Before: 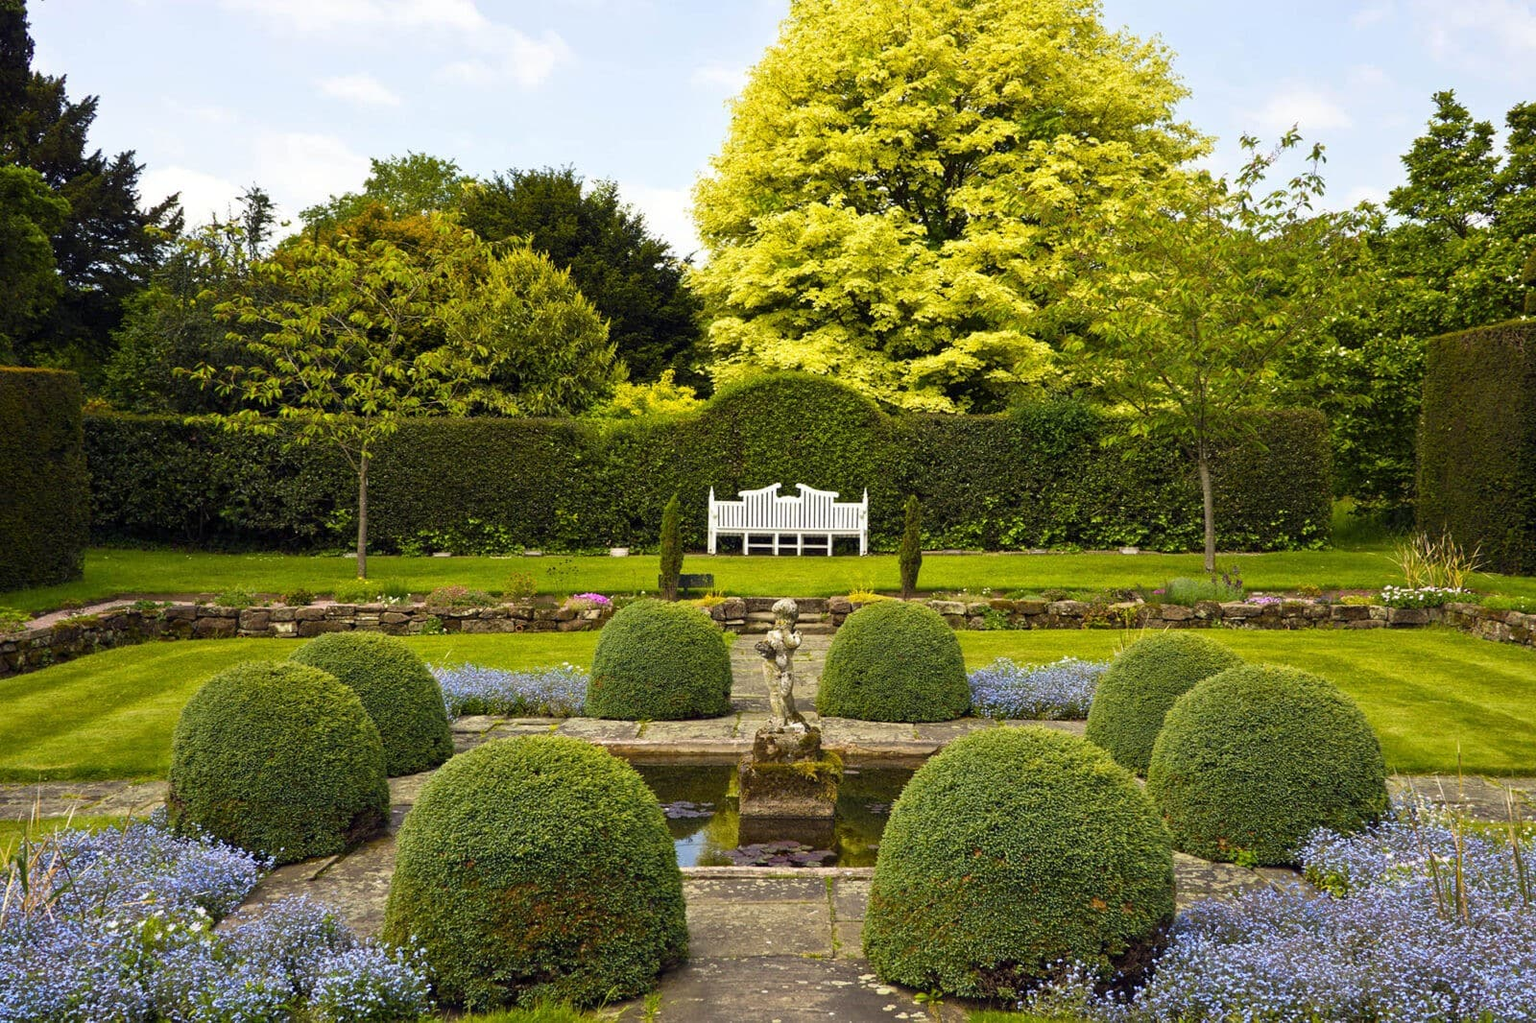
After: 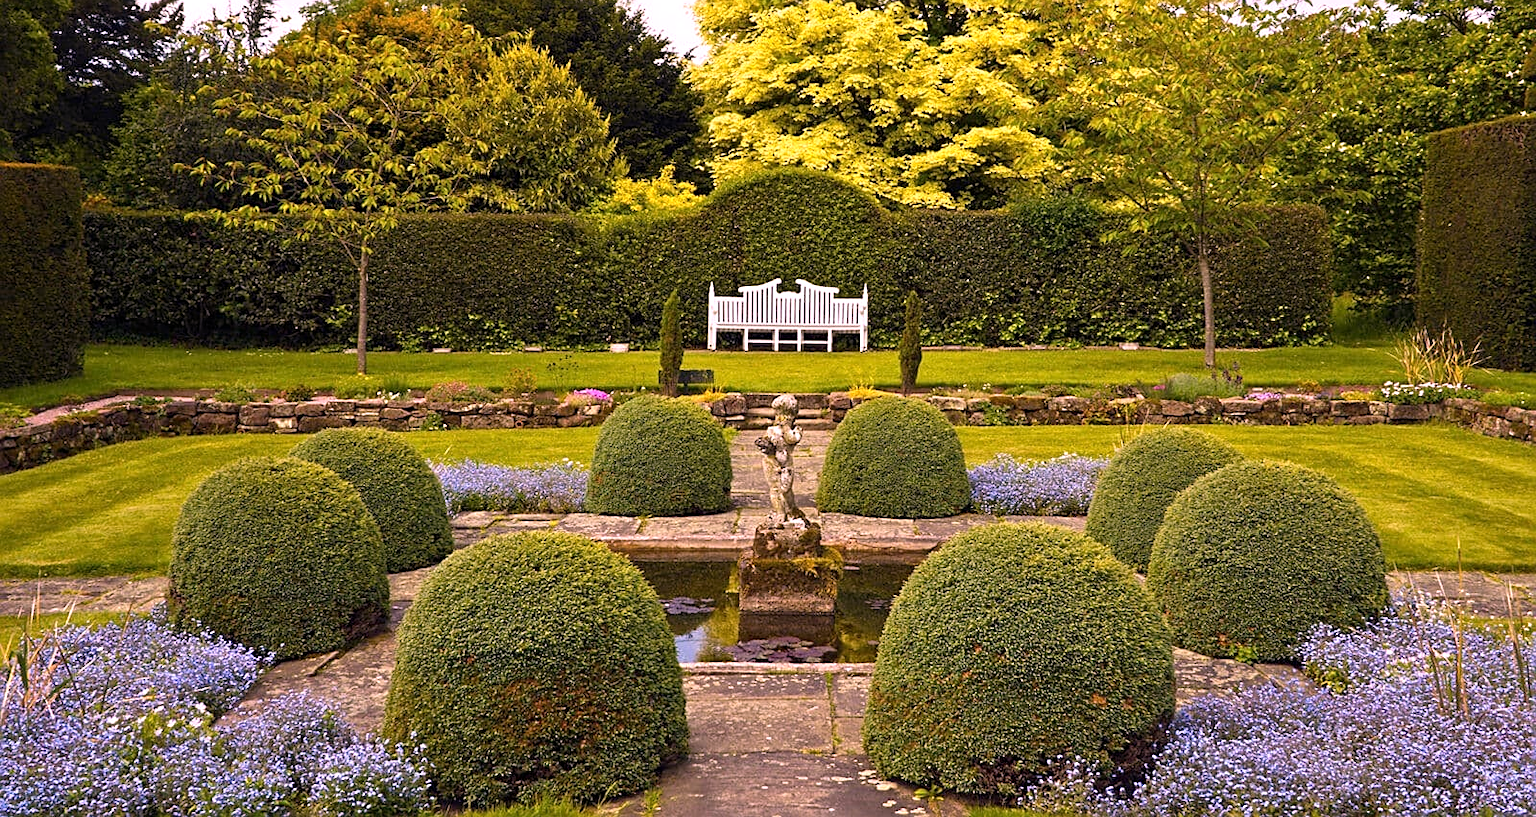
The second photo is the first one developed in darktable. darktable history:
white balance: red 1.188, blue 1.11
sharpen: on, module defaults
crop and rotate: top 19.998%
